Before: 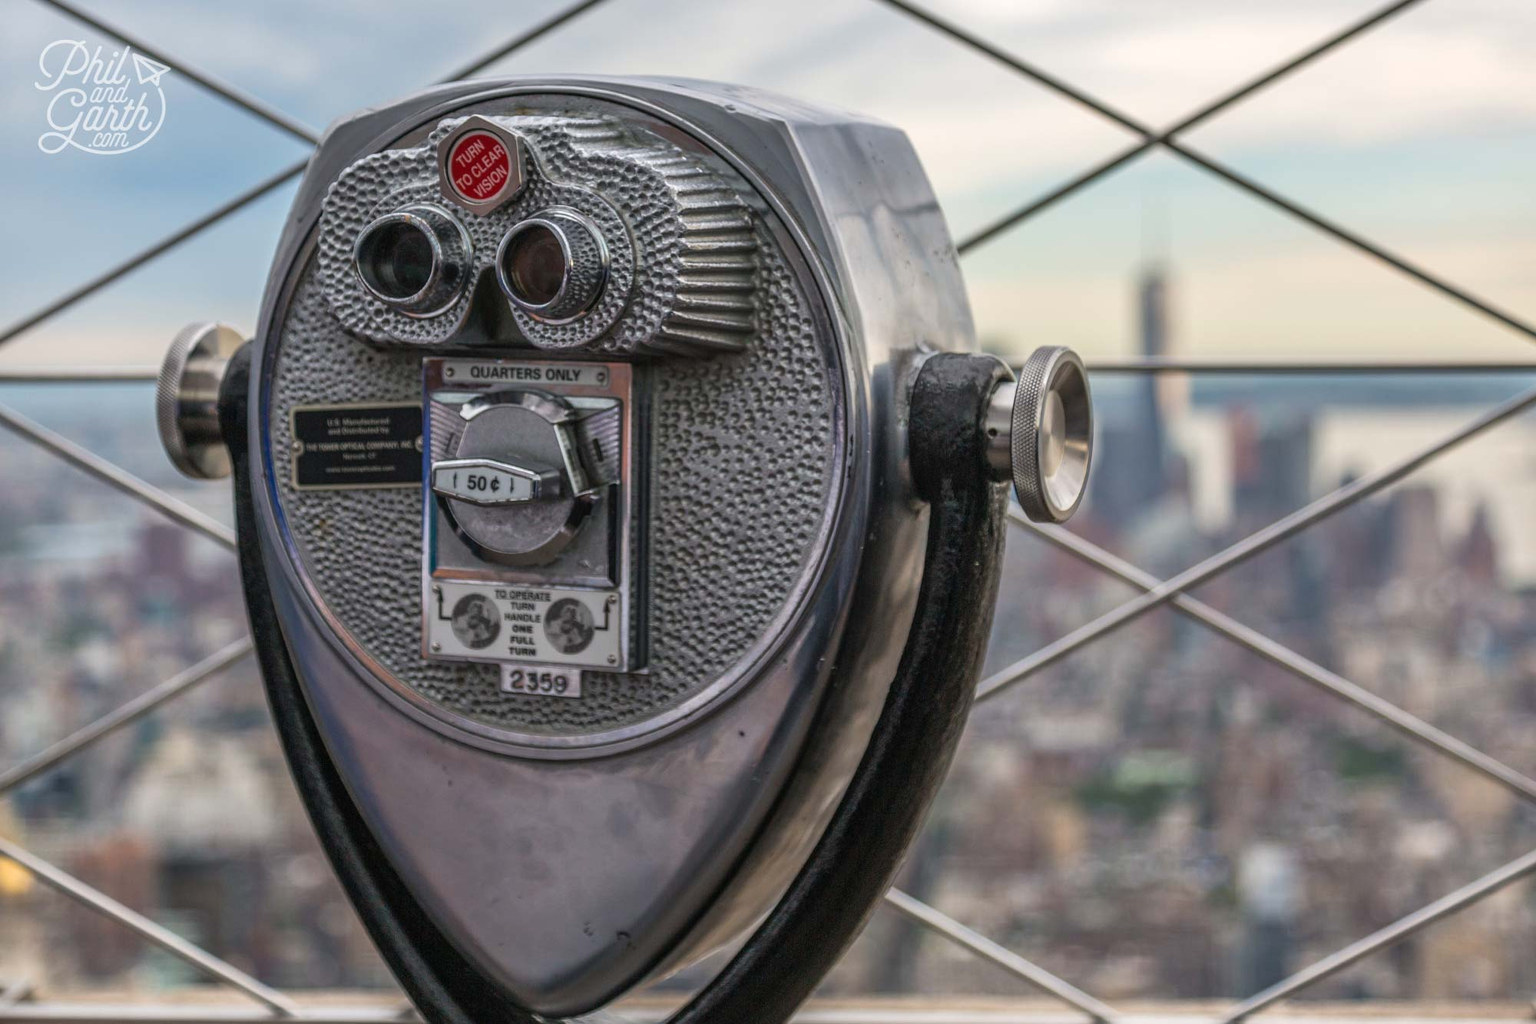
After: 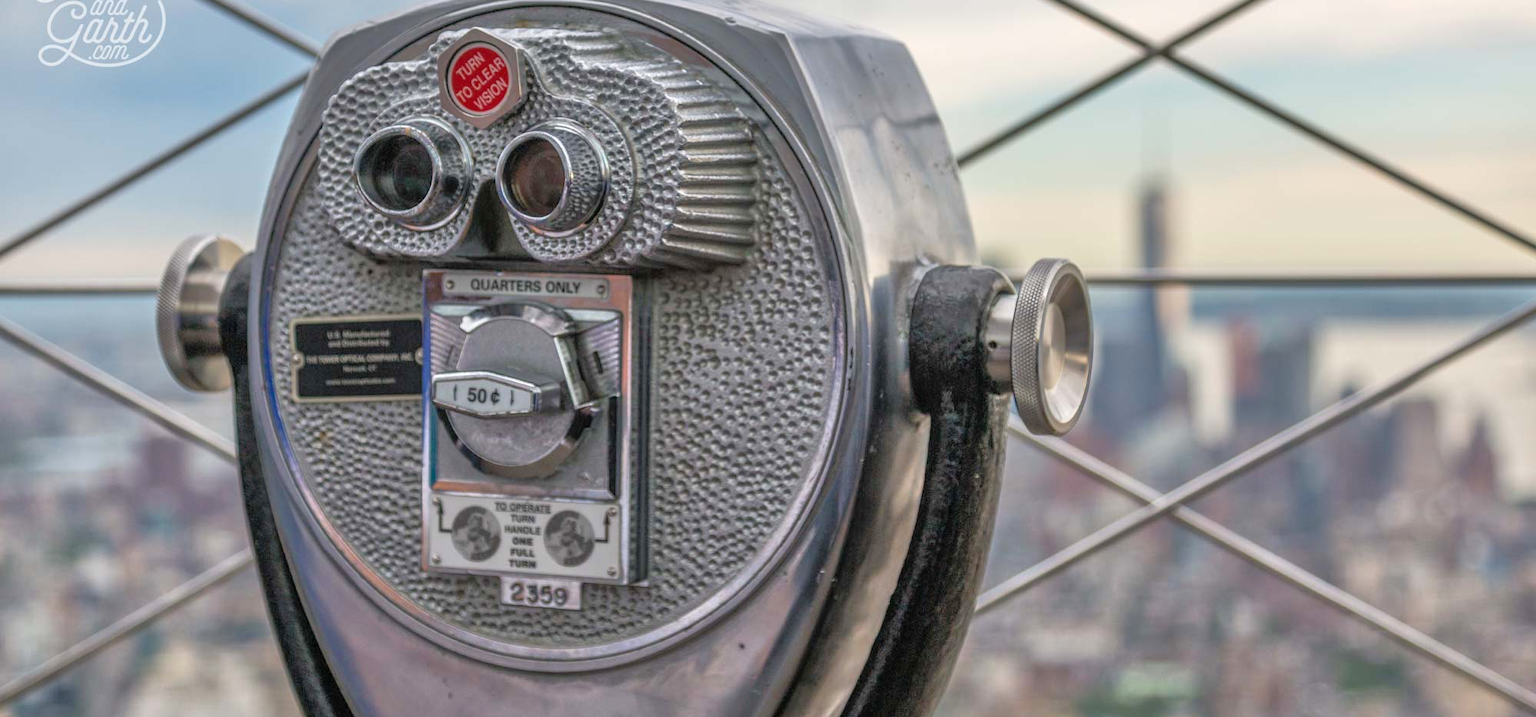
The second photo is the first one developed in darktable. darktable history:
crop and rotate: top 8.576%, bottom 21.317%
tone equalizer: -7 EV 0.157 EV, -6 EV 0.564 EV, -5 EV 1.12 EV, -4 EV 1.34 EV, -3 EV 1.13 EV, -2 EV 0.6 EV, -1 EV 0.159 EV
